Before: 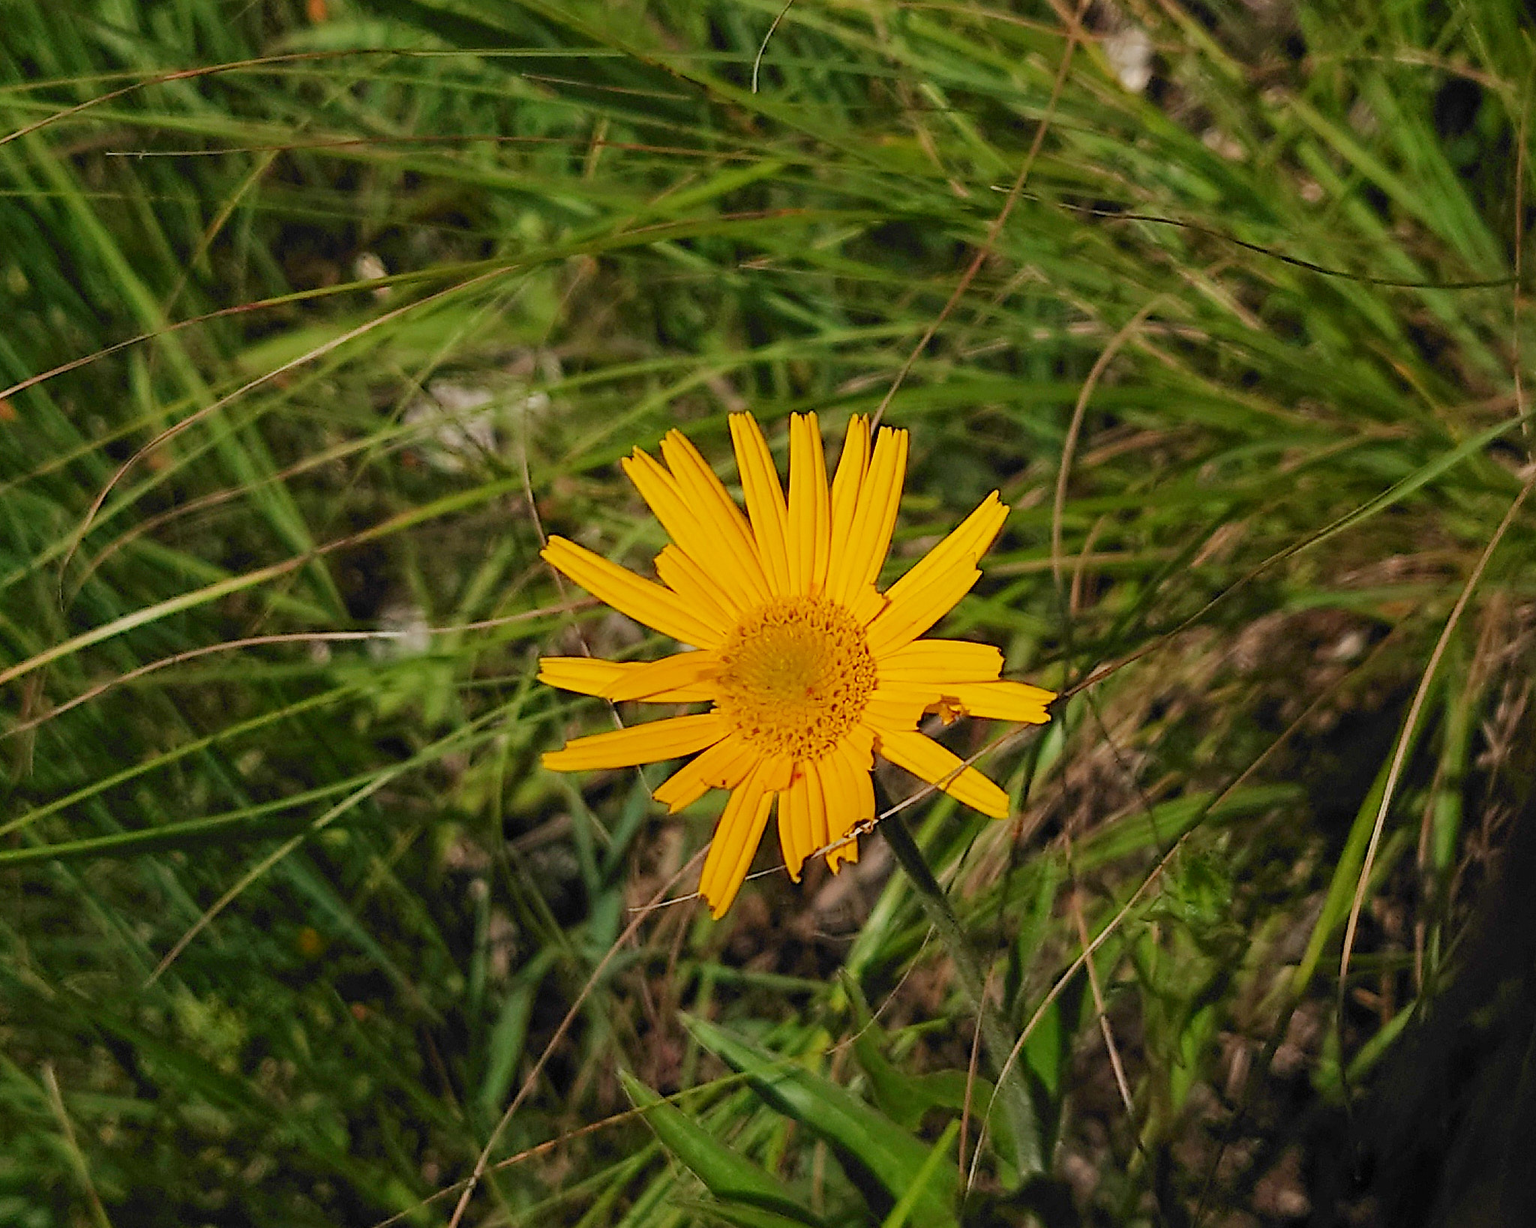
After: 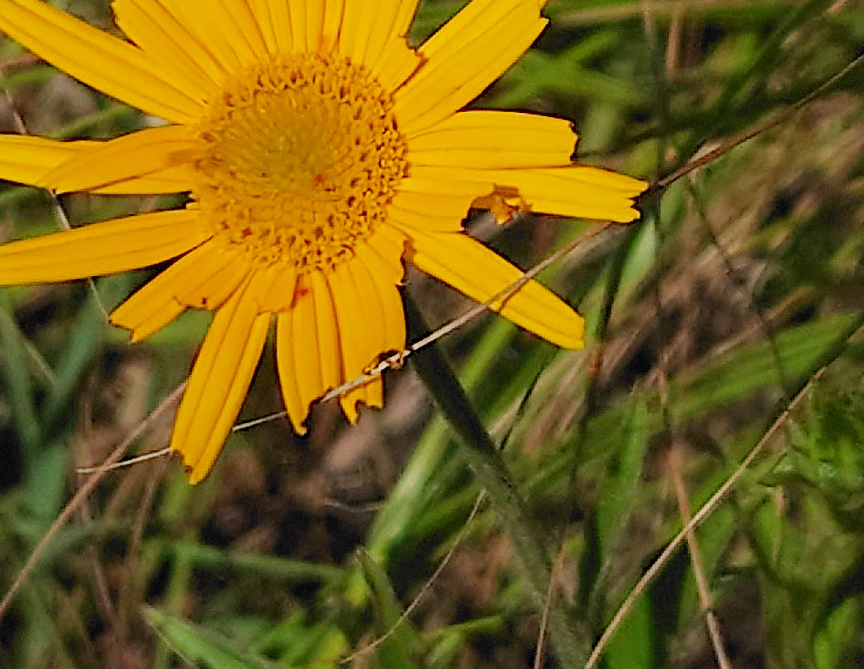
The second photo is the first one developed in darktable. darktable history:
crop: left 37.163%, top 45.355%, right 20.604%, bottom 13.752%
